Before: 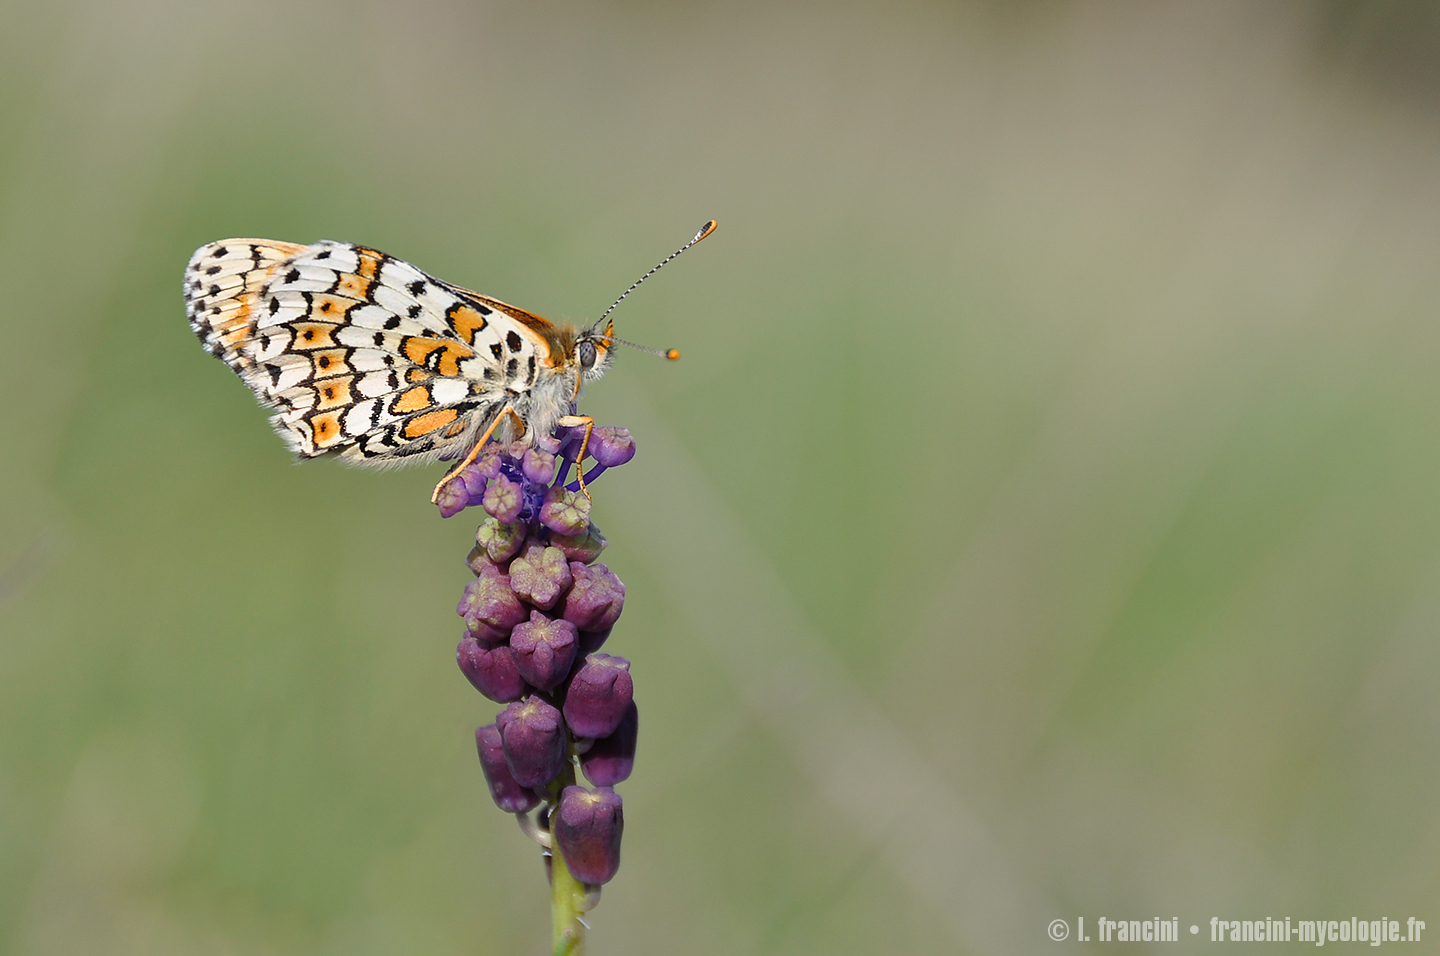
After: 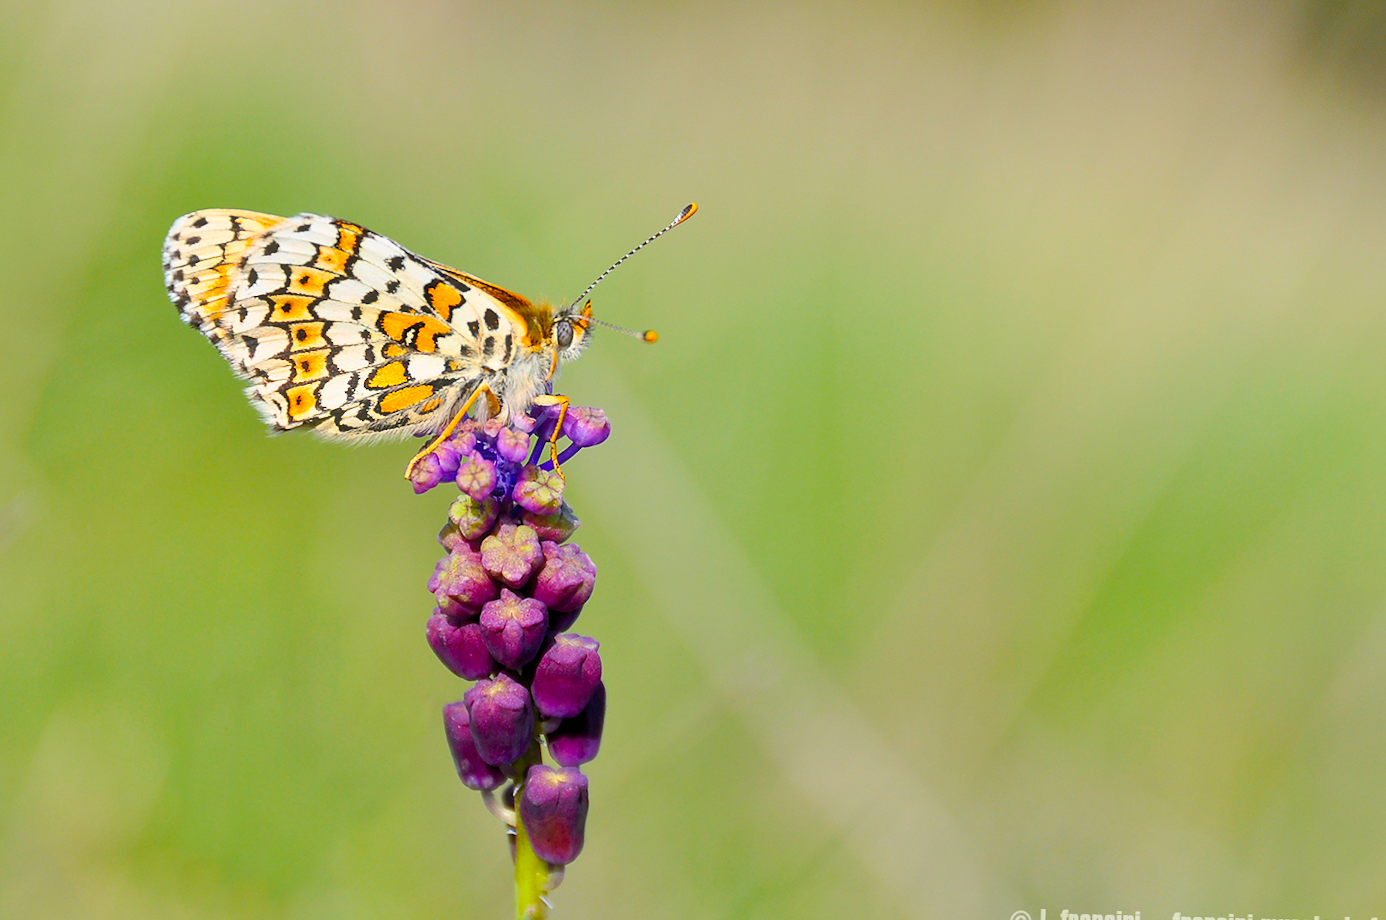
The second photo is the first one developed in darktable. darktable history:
color balance rgb: global offset › luminance -0.507%, linear chroma grading › global chroma 12.701%, perceptual saturation grading › global saturation 29.958%, global vibrance 20%
crop and rotate: angle -1.47°
haze removal: strength -0.046, compatibility mode true, adaptive false
contrast brightness saturation: contrast 0.204, brightness 0.162, saturation 0.226
